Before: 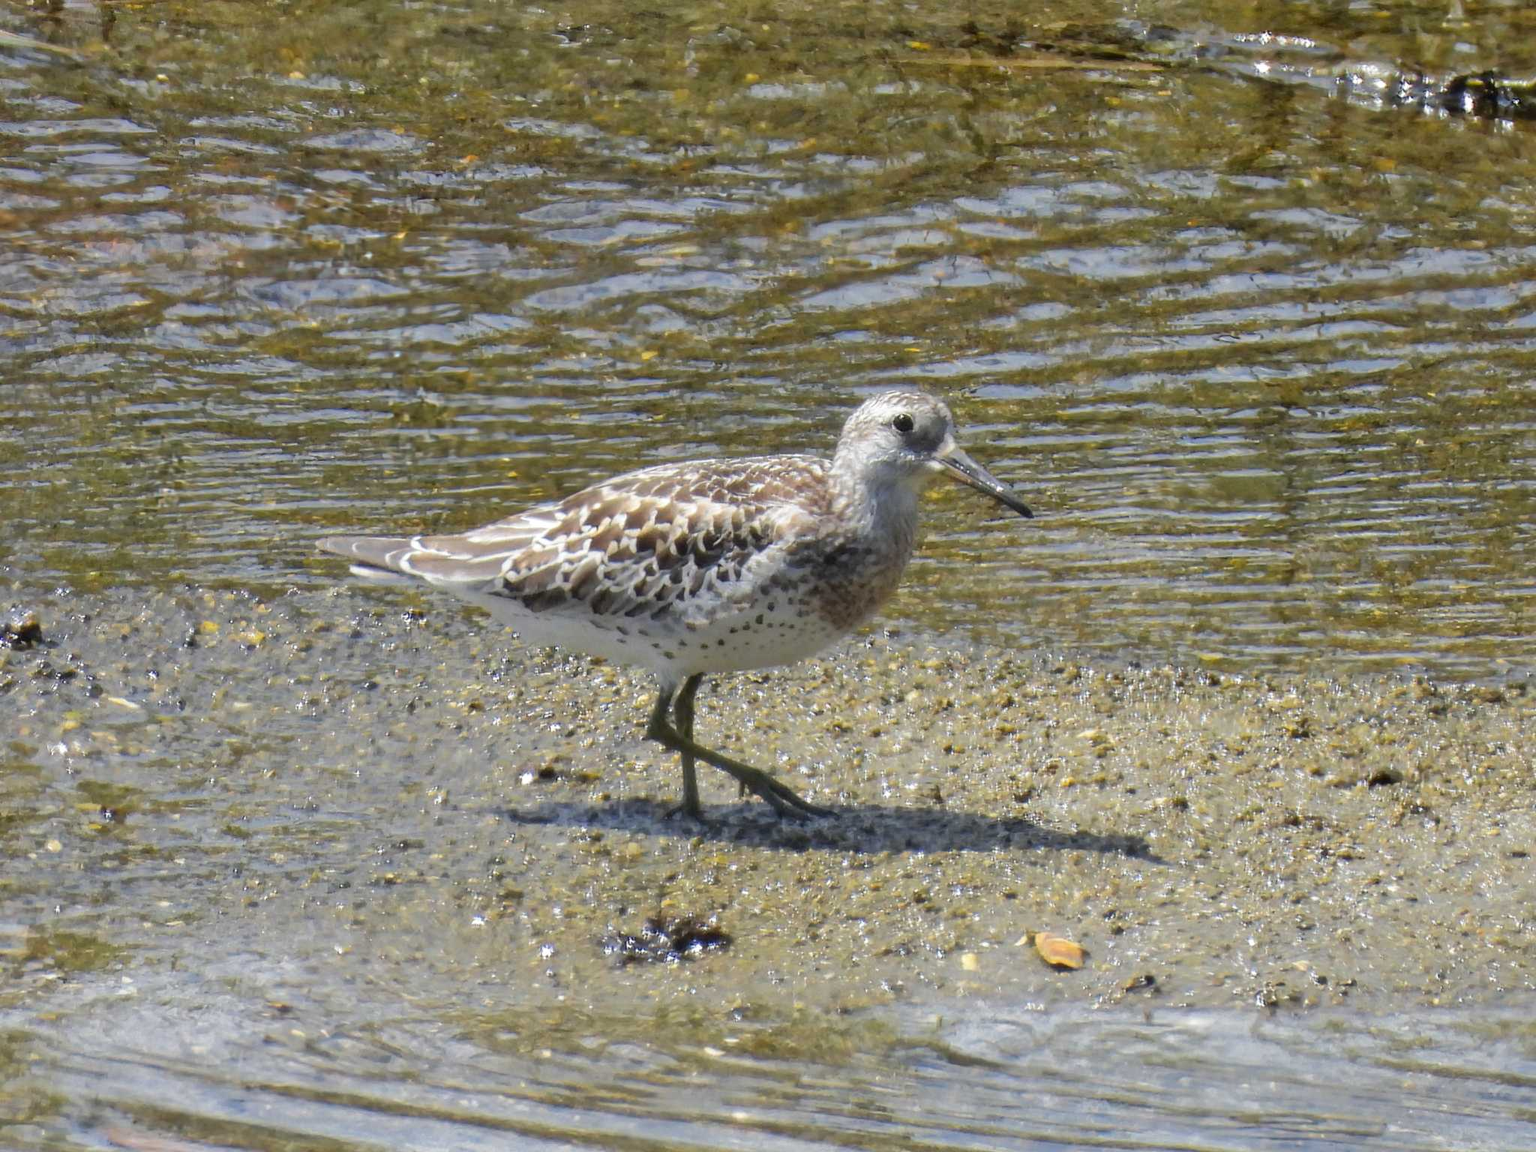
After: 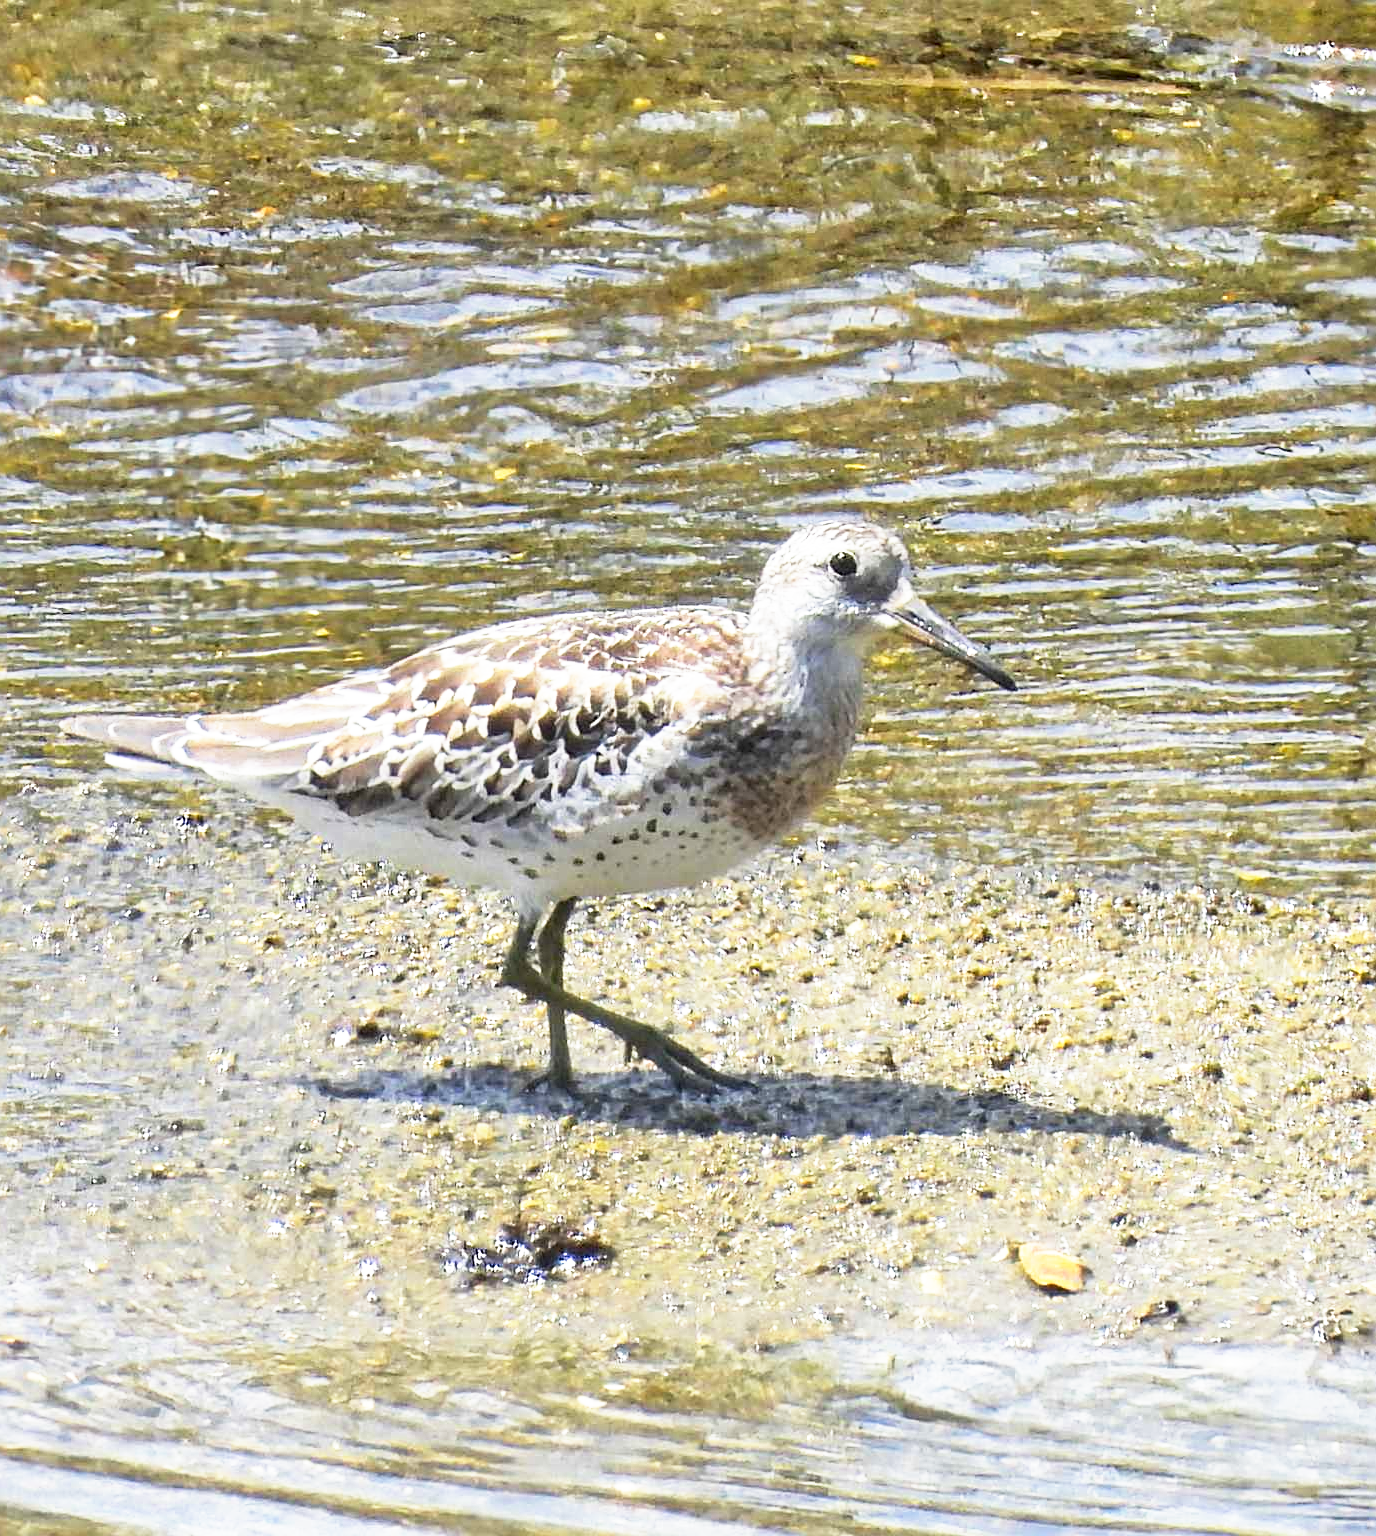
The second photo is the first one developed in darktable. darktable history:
base curve: curves: ch0 [(0, 0) (0.495, 0.917) (1, 1)], preserve colors none
sharpen: radius 2.583, amount 0.693
crop and rotate: left 17.65%, right 15.151%
